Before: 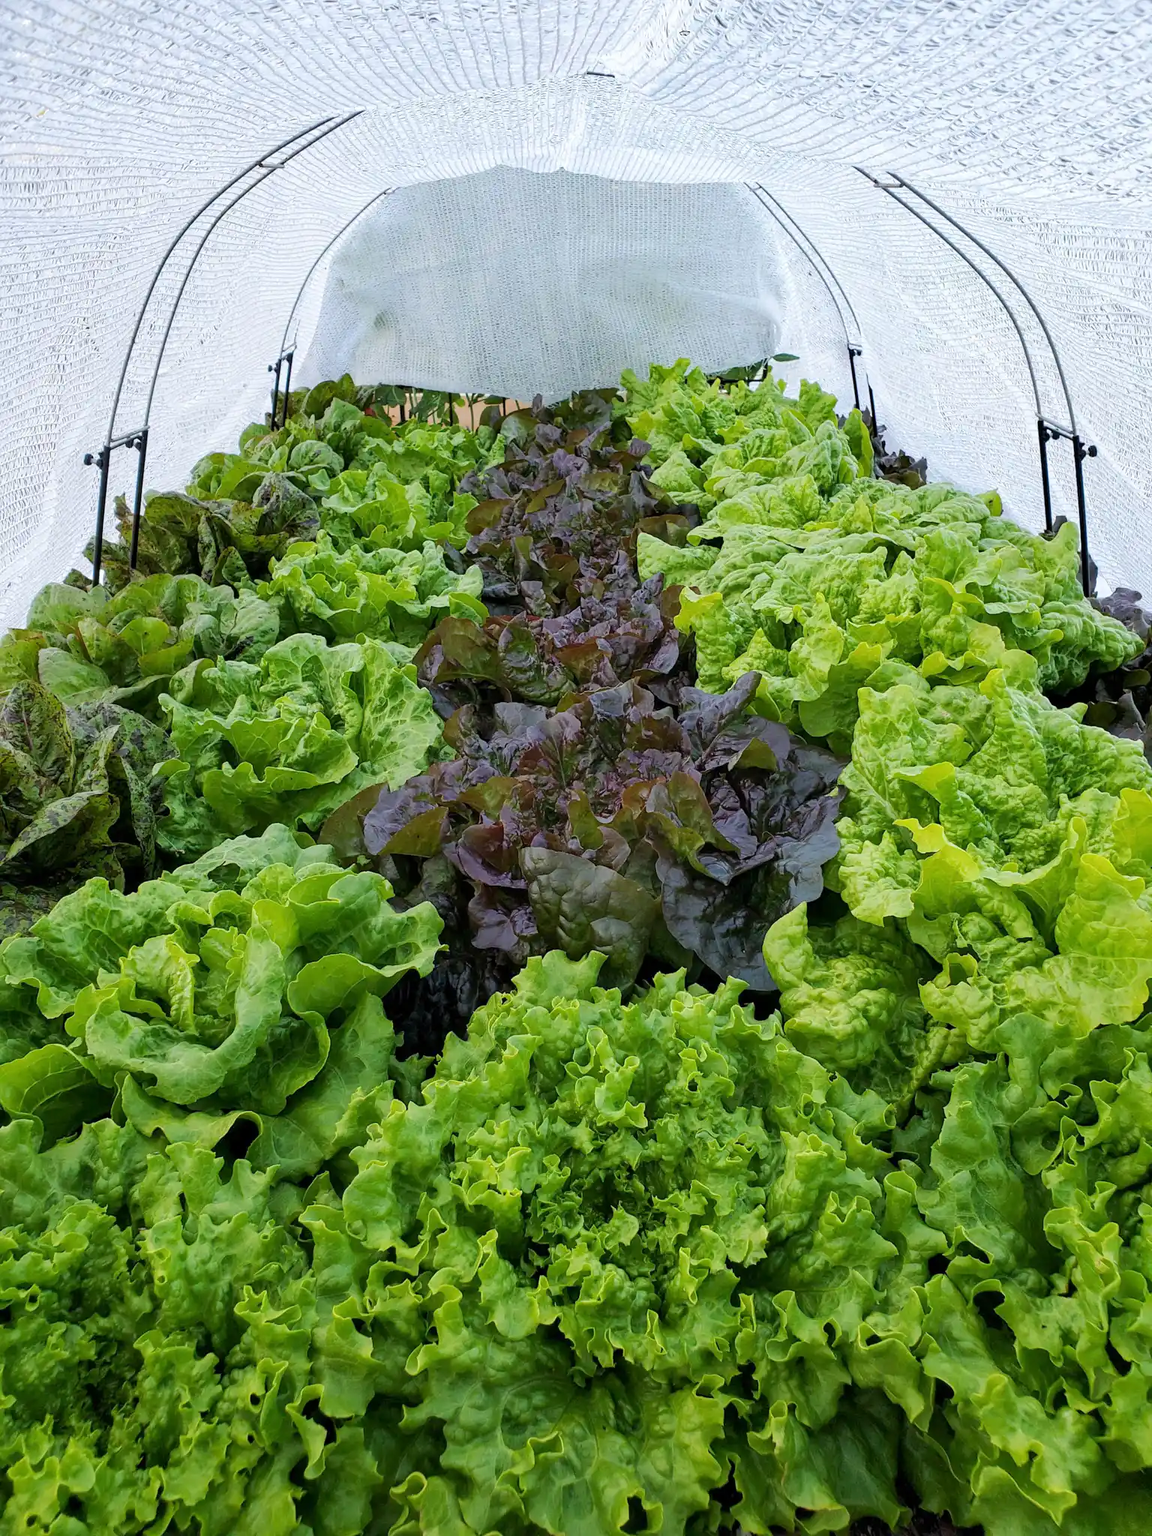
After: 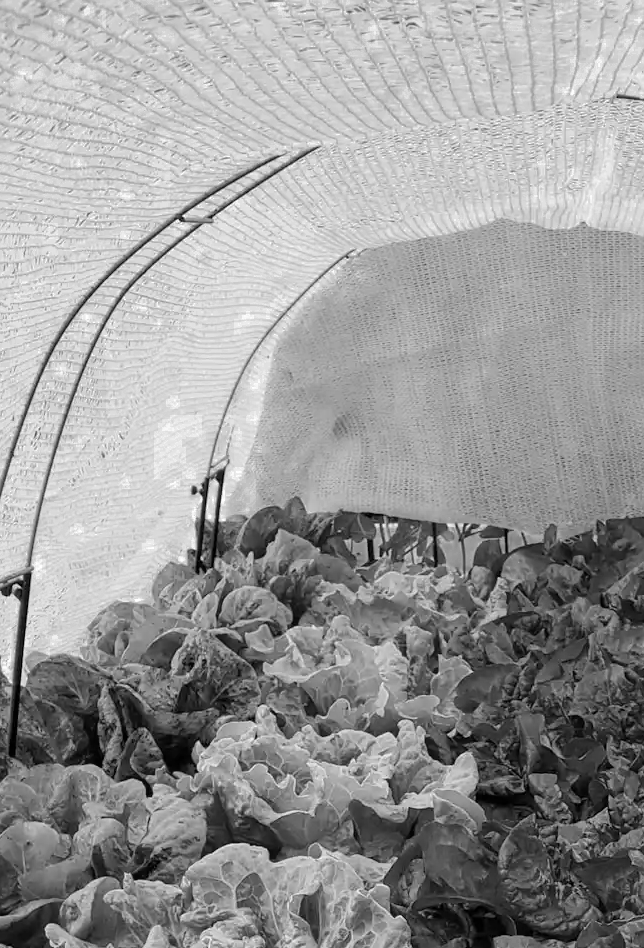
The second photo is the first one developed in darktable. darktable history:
crop and rotate: left 10.817%, top 0.062%, right 47.194%, bottom 53.626%
color zones: curves: ch0 [(0.002, 0.589) (0.107, 0.484) (0.146, 0.249) (0.217, 0.352) (0.309, 0.525) (0.39, 0.404) (0.455, 0.169) (0.597, 0.055) (0.724, 0.212) (0.775, 0.691) (0.869, 0.571) (1, 0.587)]; ch1 [(0, 0) (0.143, 0) (0.286, 0) (0.429, 0) (0.571, 0) (0.714, 0) (0.857, 0)]
